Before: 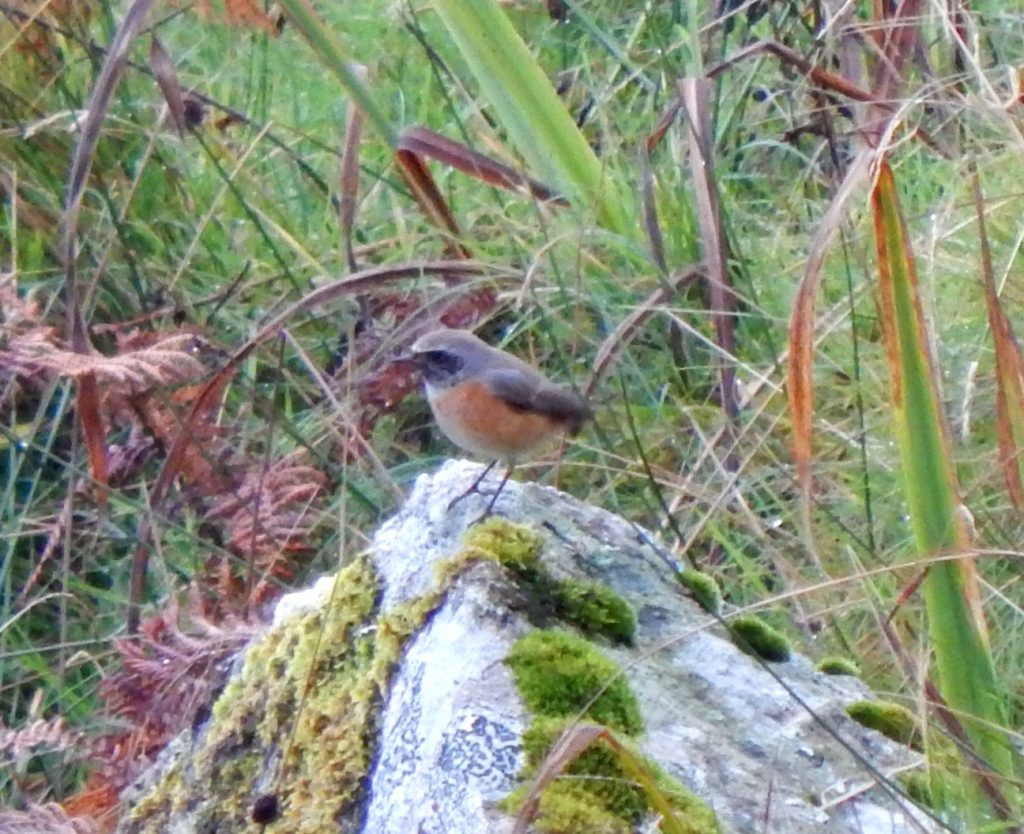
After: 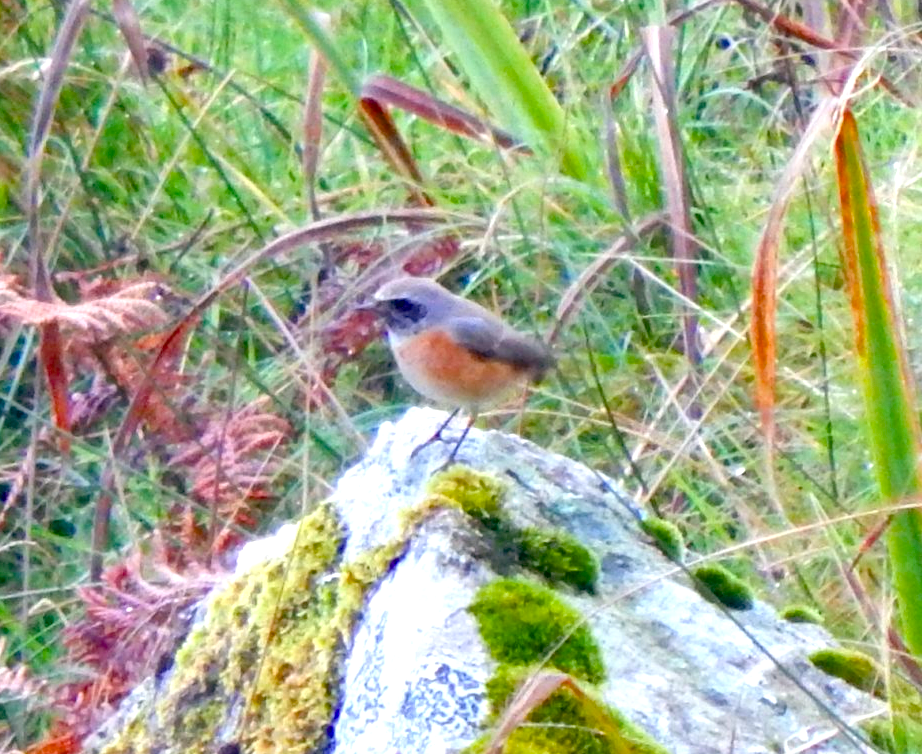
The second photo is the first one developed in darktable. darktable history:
color balance rgb: power › hue 312.38°, global offset › luminance -0.312%, global offset › chroma 0.109%, global offset › hue 163.43°, perceptual saturation grading › global saturation 25.202%, global vibrance -8.025%, contrast -12.57%, saturation formula JzAzBz (2021)
exposure: exposure 0.989 EV, compensate exposure bias true, compensate highlight preservation false
crop: left 3.677%, top 6.354%, right 6.208%, bottom 3.2%
